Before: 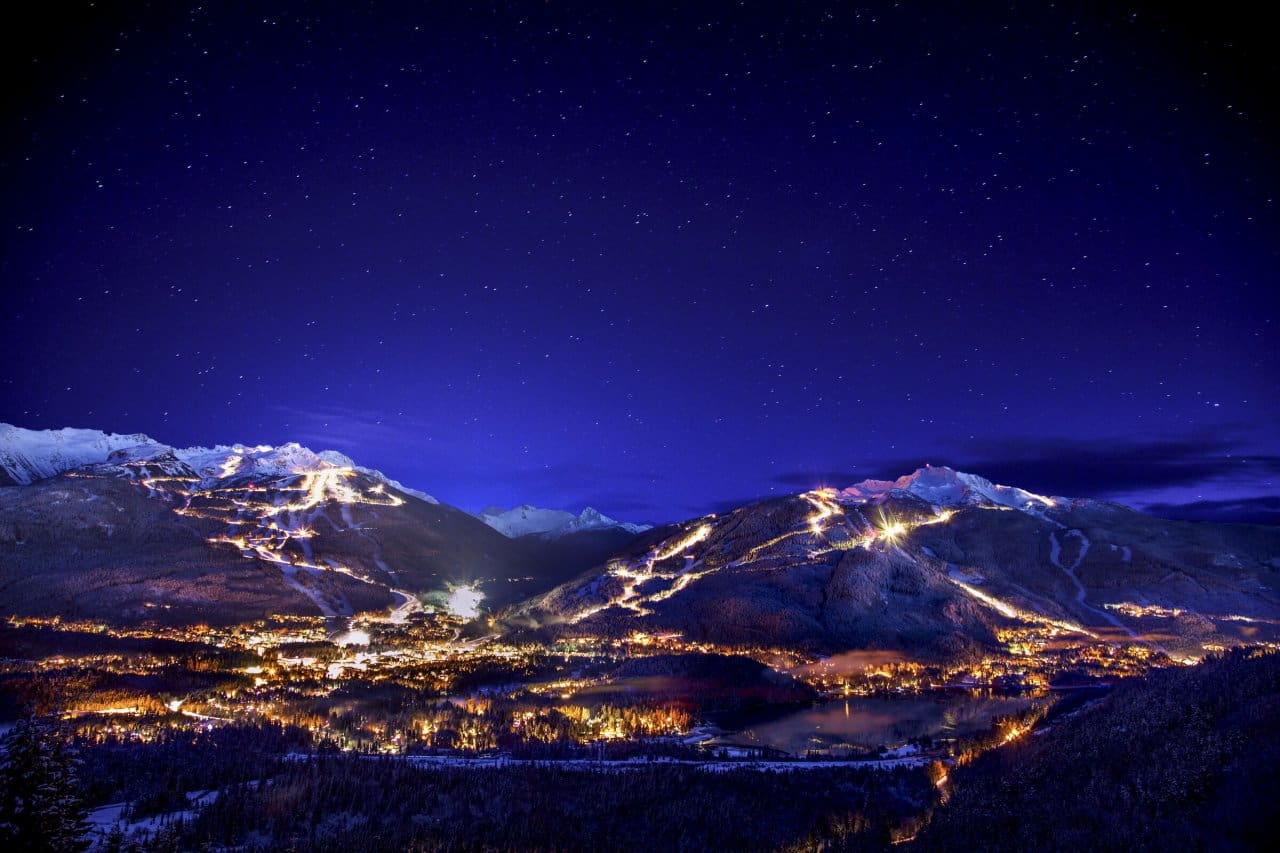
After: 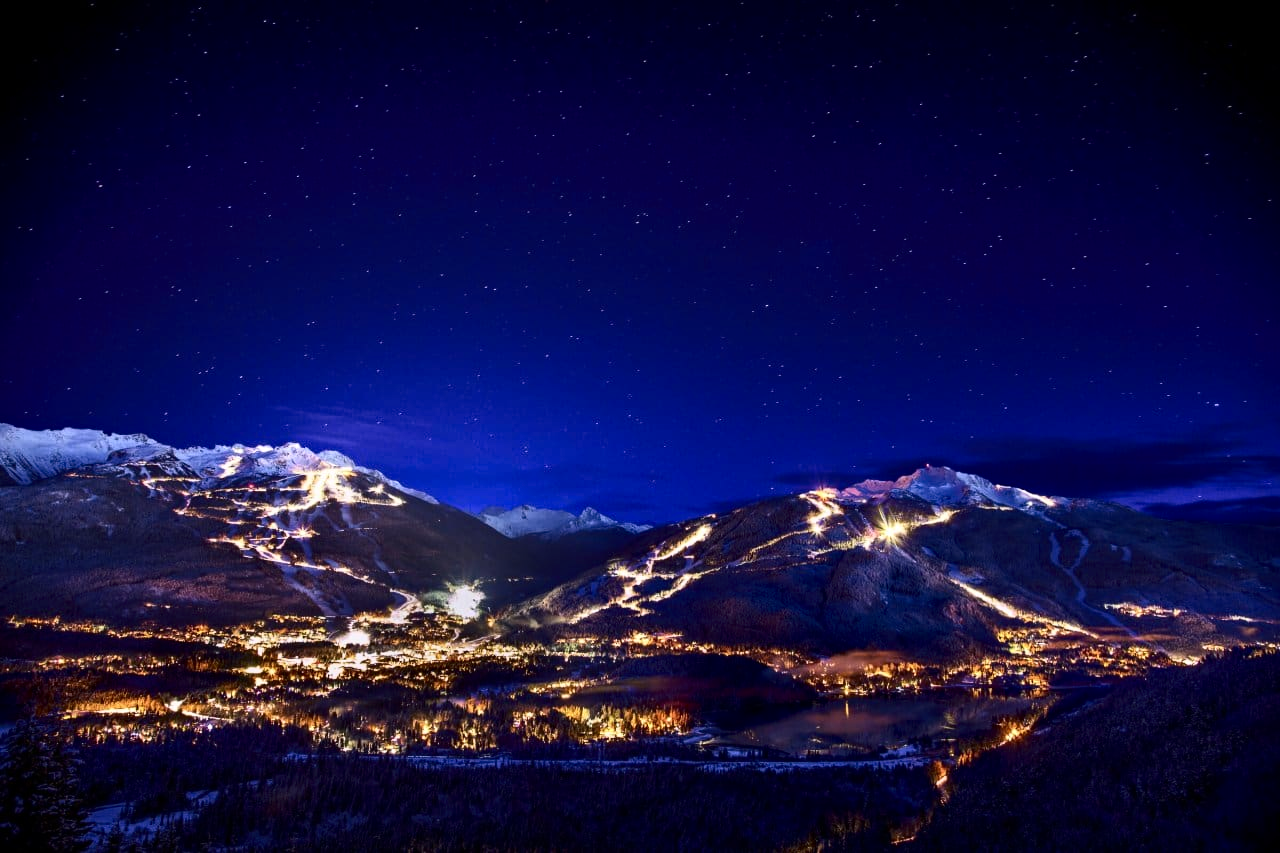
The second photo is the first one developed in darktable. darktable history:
contrast brightness saturation: contrast 0.22
haze removal: compatibility mode true, adaptive false
